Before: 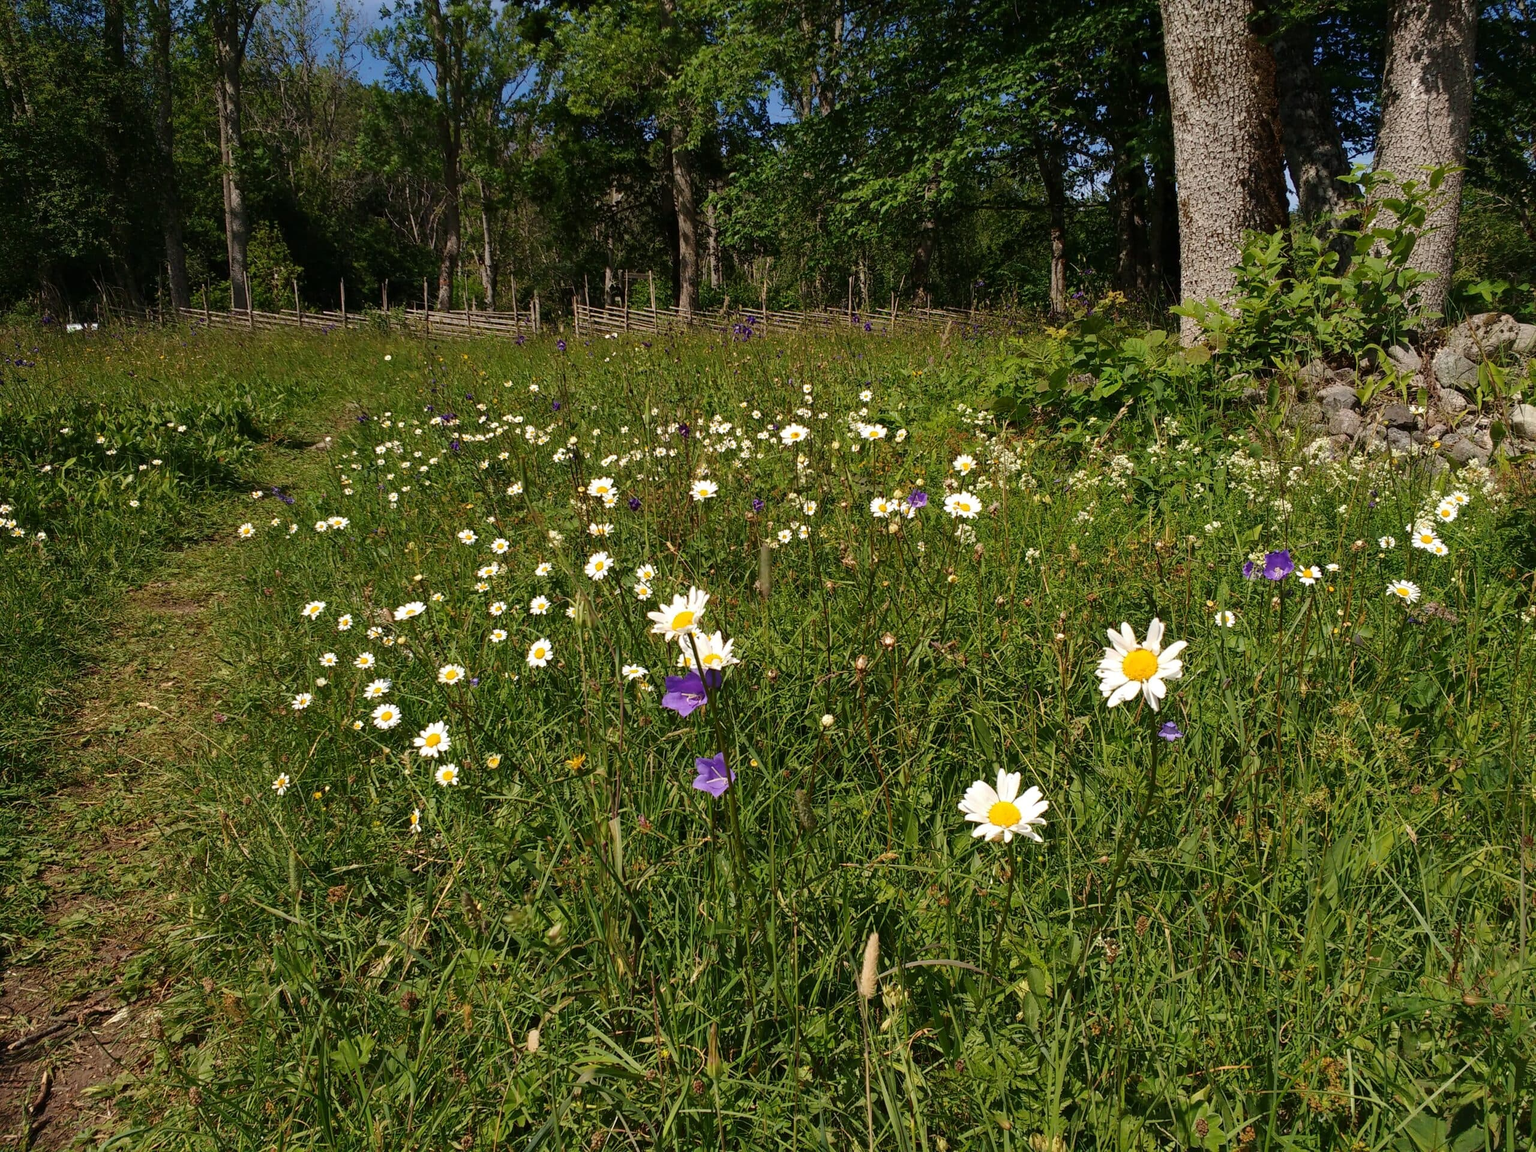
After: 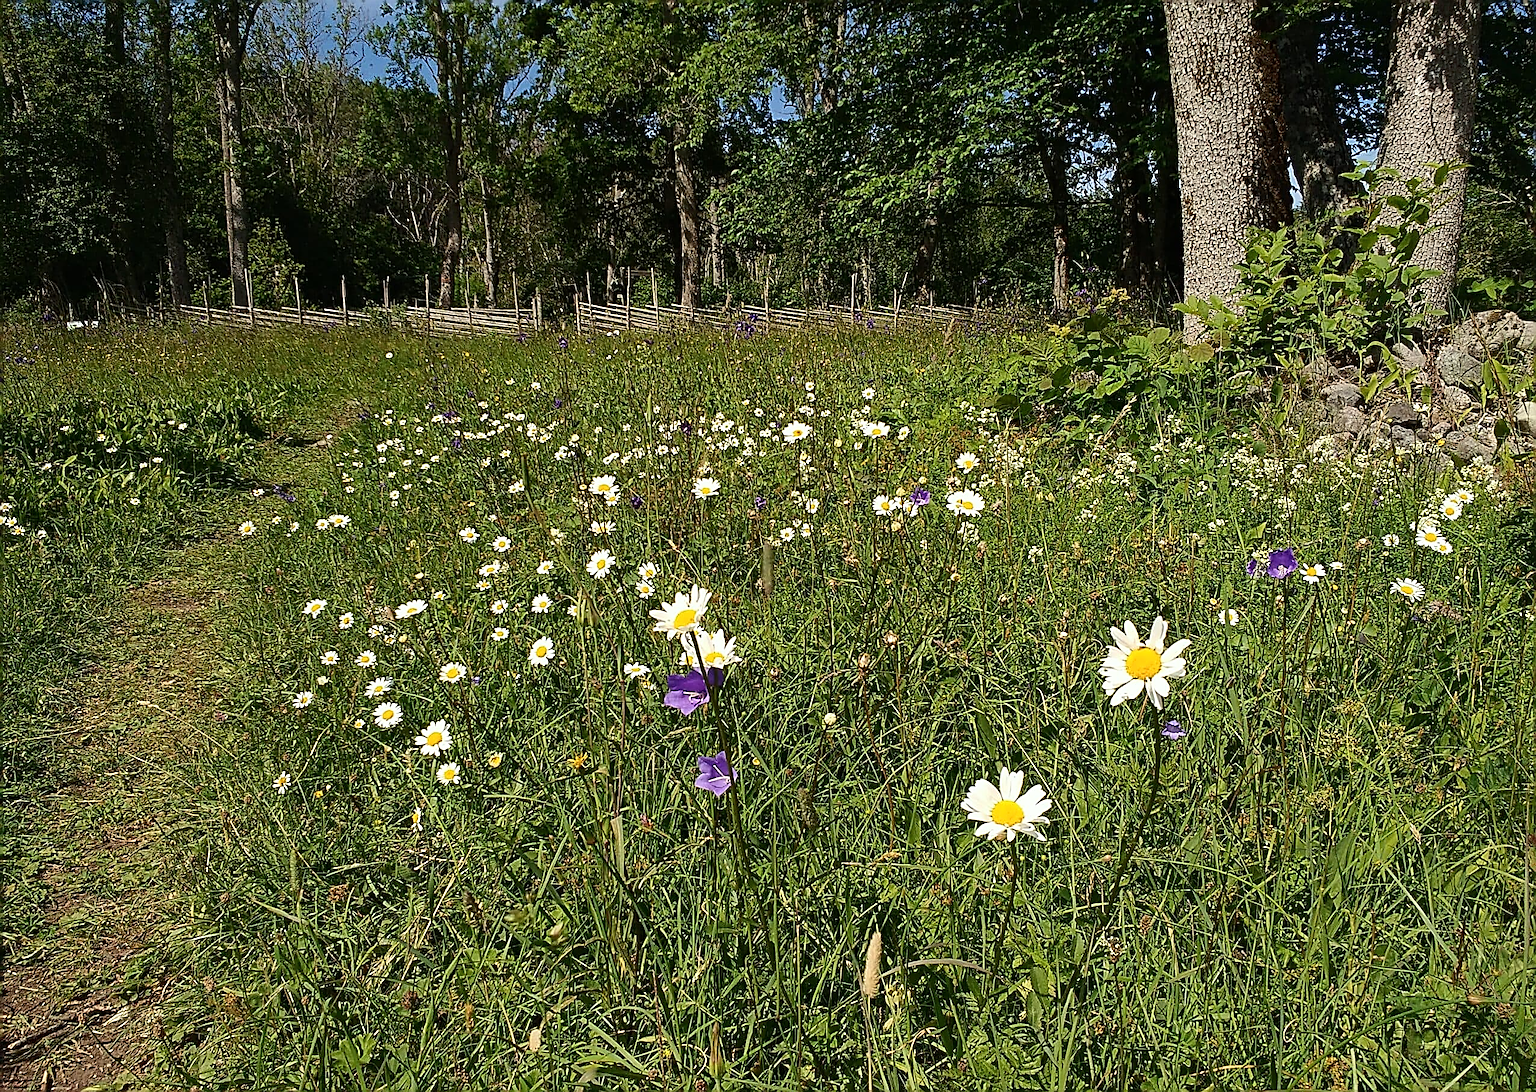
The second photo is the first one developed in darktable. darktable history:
crop: top 0.313%, right 0.254%, bottom 5.077%
color correction: highlights a* -2.67, highlights b* 2.37
contrast brightness saturation: contrast 0.146, brightness 0.041
sharpen: amount 1.844
